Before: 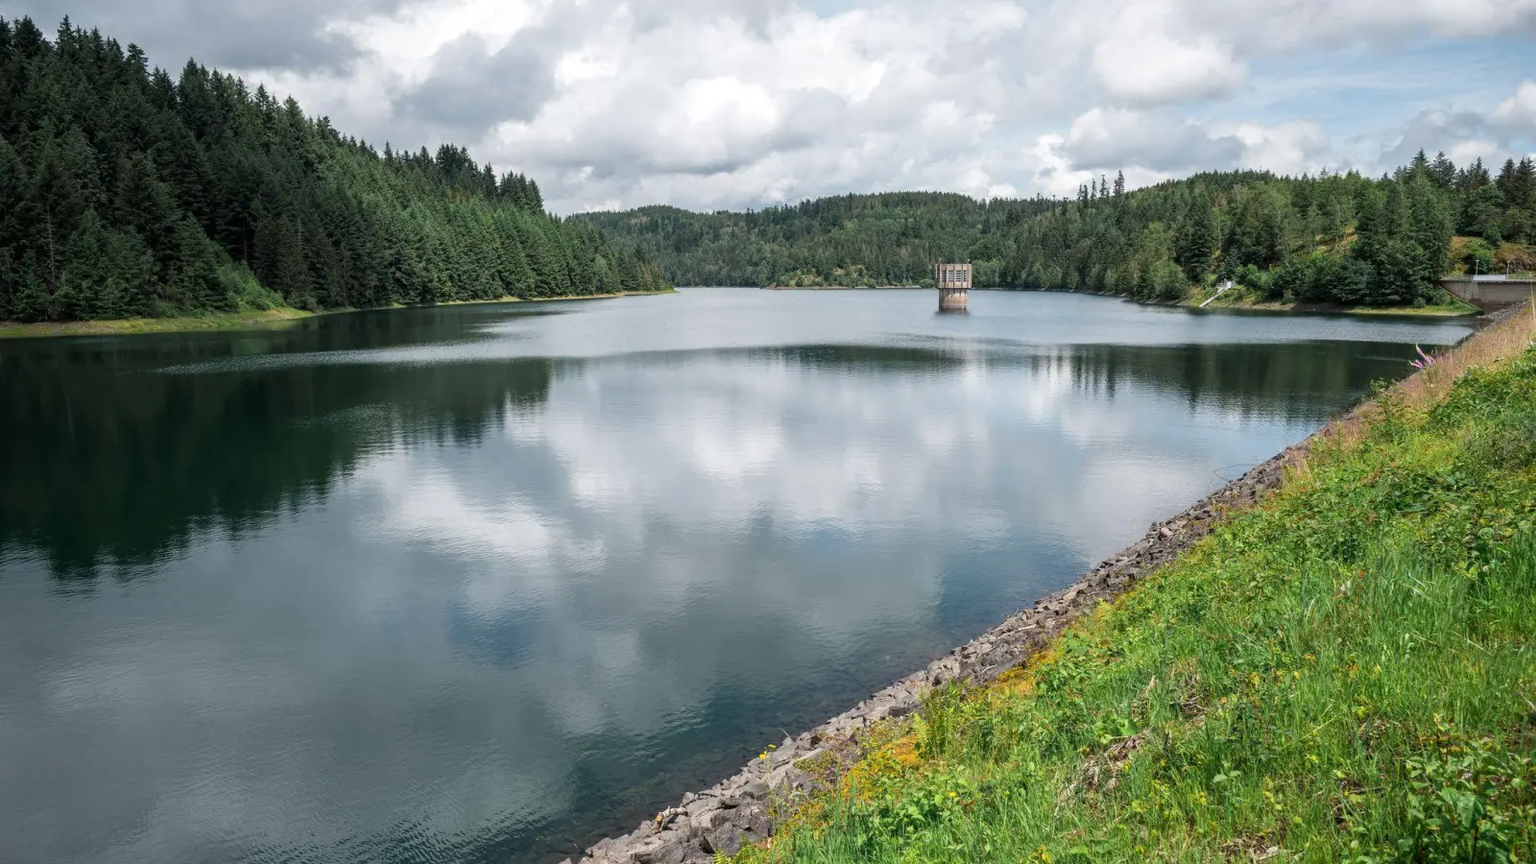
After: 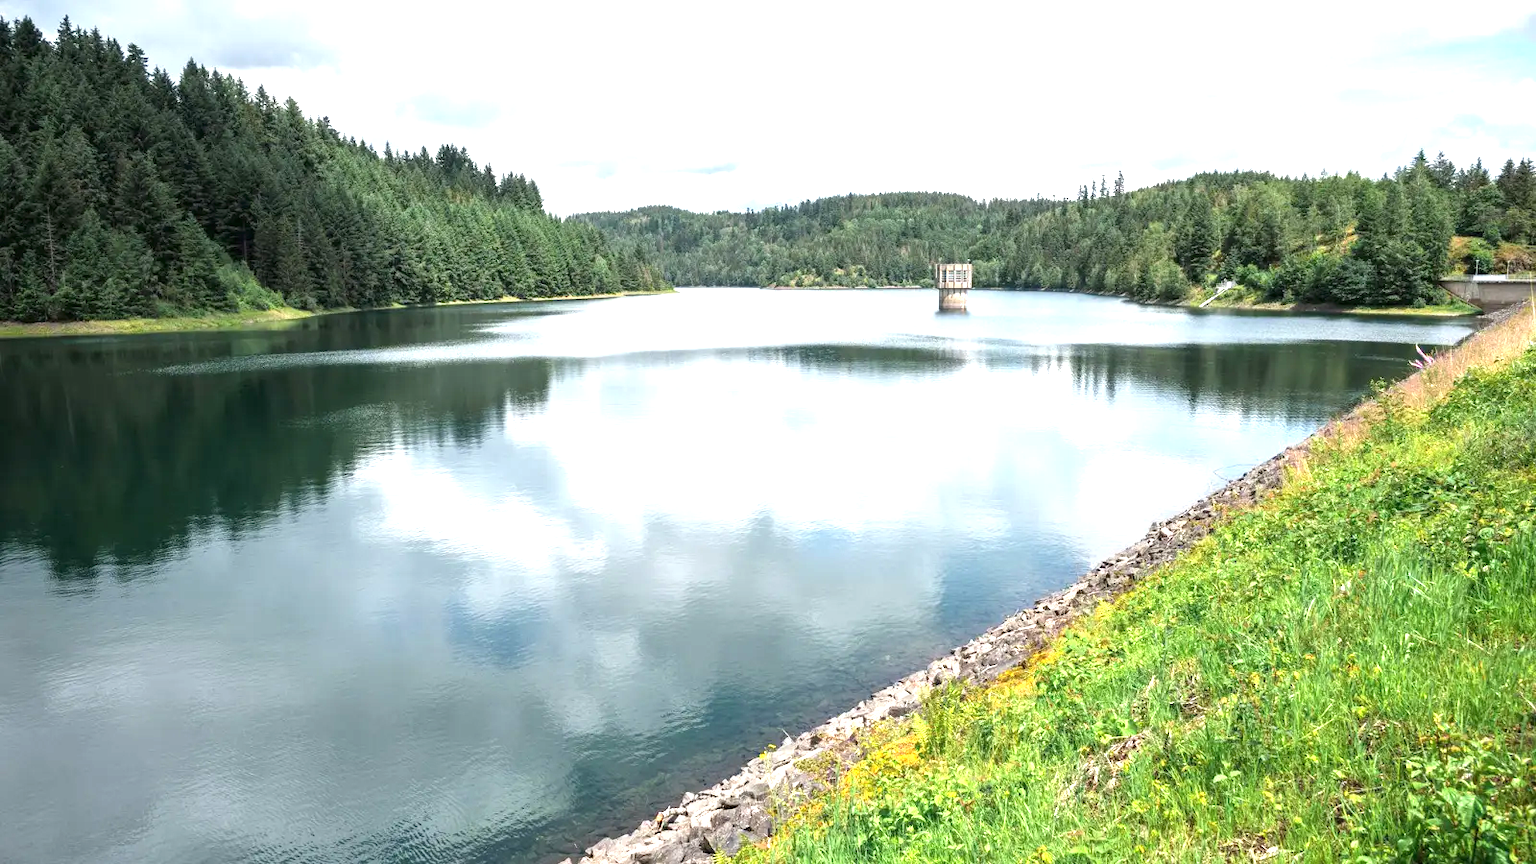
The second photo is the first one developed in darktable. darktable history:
exposure: black level correction 0, exposure 1.281 EV, compensate highlight preservation false
